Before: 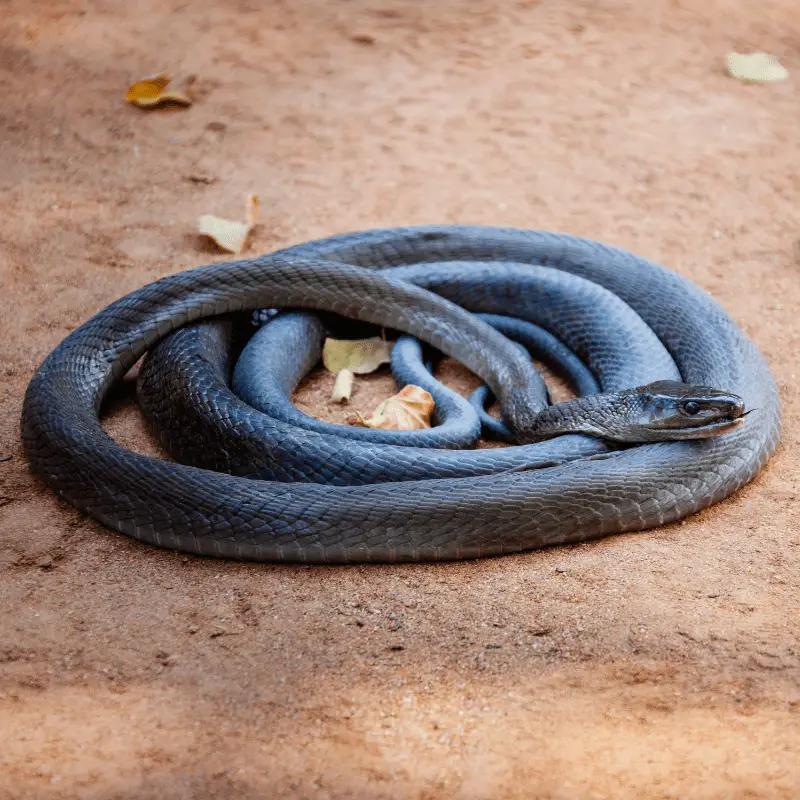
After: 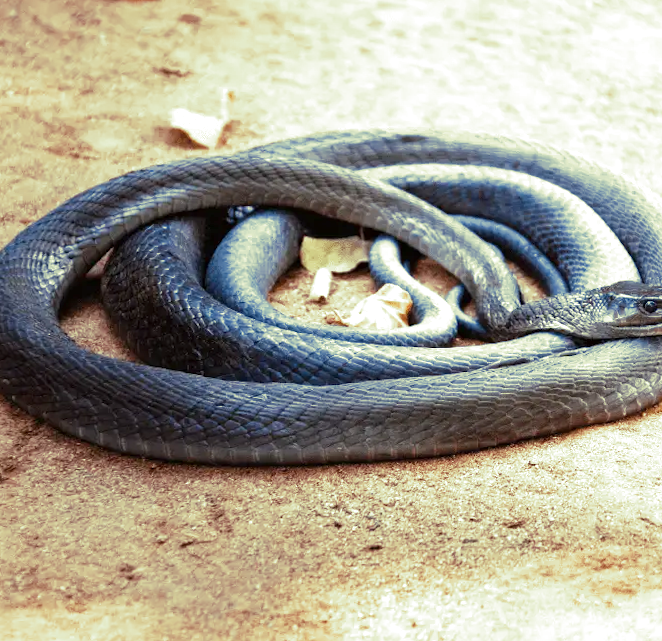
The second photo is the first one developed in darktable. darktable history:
split-toning: shadows › hue 290.82°, shadows › saturation 0.34, highlights › saturation 0.38, balance 0, compress 50%
crop: left 6.446%, top 8.188%, right 9.538%, bottom 3.548%
rotate and perspective: rotation -0.013°, lens shift (vertical) -0.027, lens shift (horizontal) 0.178, crop left 0.016, crop right 0.989, crop top 0.082, crop bottom 0.918
exposure: exposure 0.781 EV, compensate highlight preservation false
